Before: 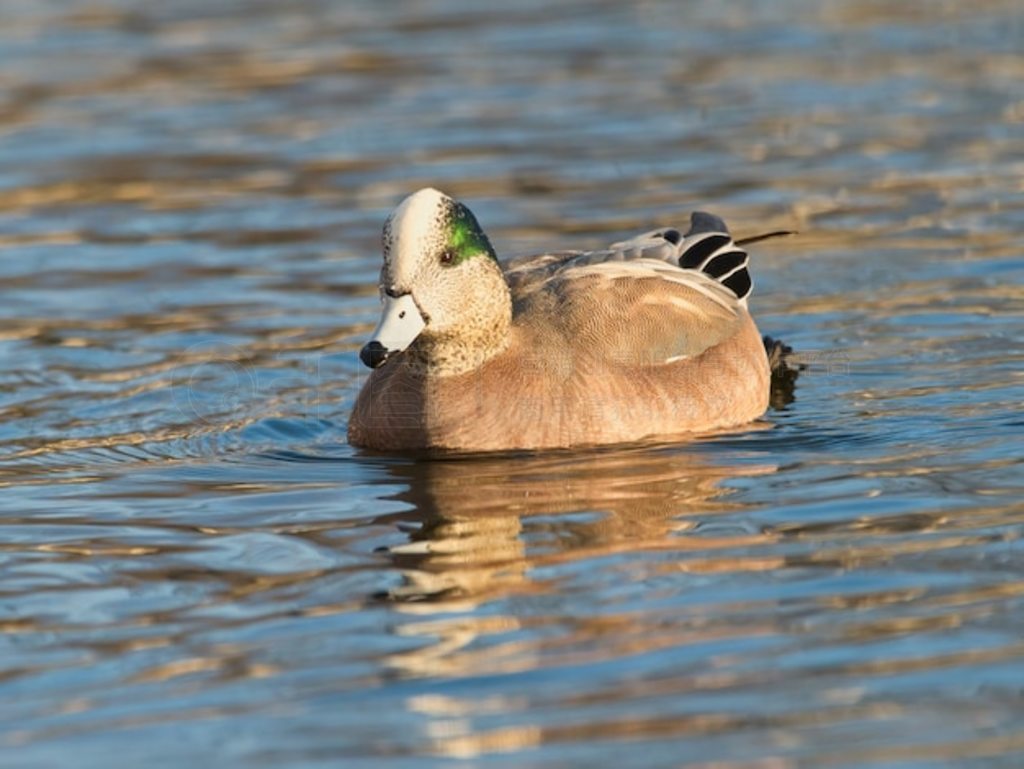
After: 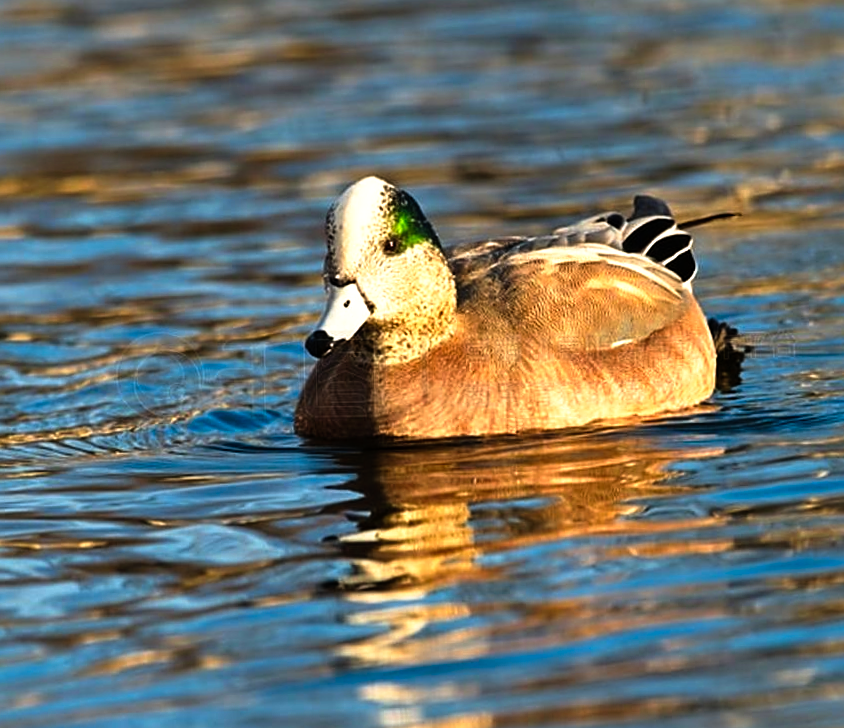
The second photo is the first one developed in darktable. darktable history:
crop and rotate: angle 1°, left 4.281%, top 0.642%, right 11.383%, bottom 2.486%
sharpen: on, module defaults
tone curve: curves: ch0 [(0, 0) (0.003, 0.001) (0.011, 0.002) (0.025, 0.002) (0.044, 0.006) (0.069, 0.01) (0.1, 0.017) (0.136, 0.023) (0.177, 0.038) (0.224, 0.066) (0.277, 0.118) (0.335, 0.185) (0.399, 0.264) (0.468, 0.365) (0.543, 0.475) (0.623, 0.606) (0.709, 0.759) (0.801, 0.923) (0.898, 0.999) (1, 1)], preserve colors none
